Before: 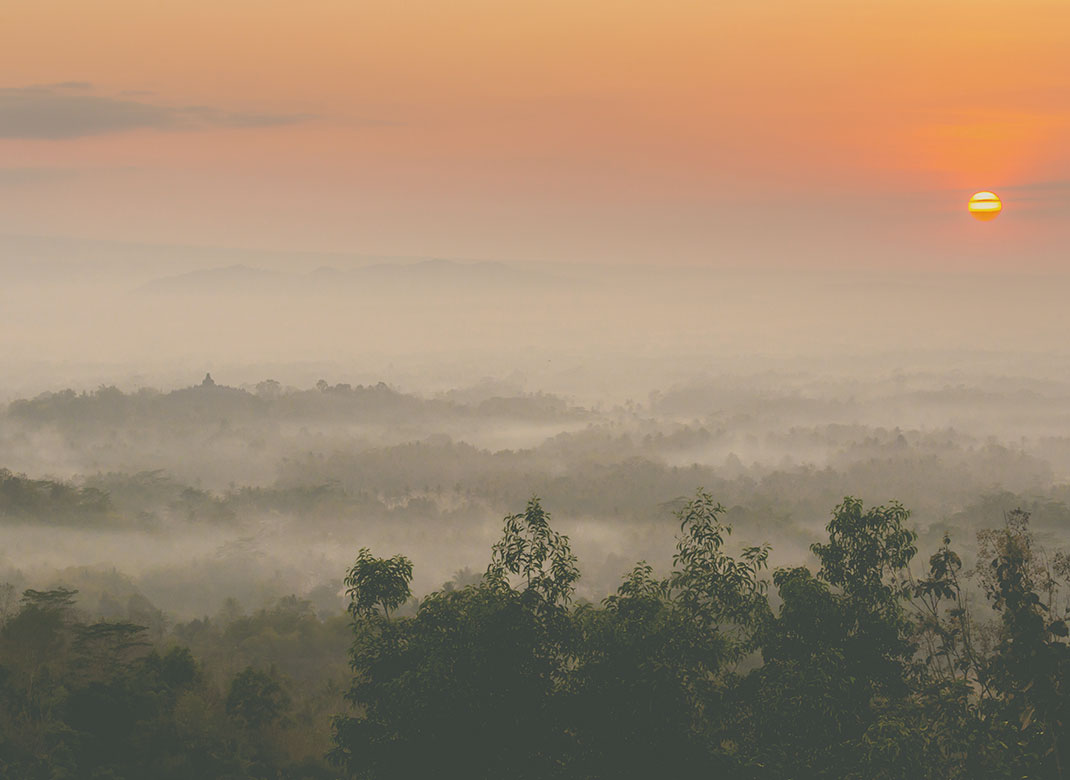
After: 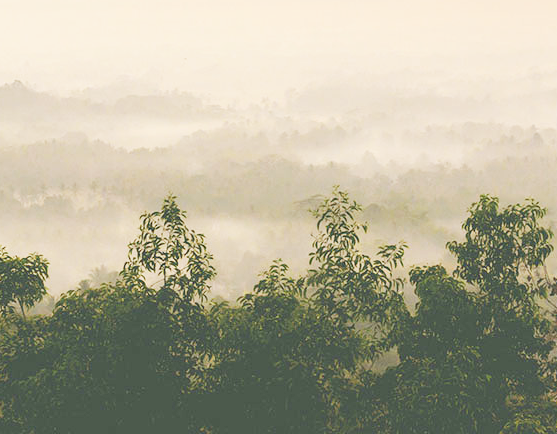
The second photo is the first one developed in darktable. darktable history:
base curve: curves: ch0 [(0, 0) (0.007, 0.004) (0.027, 0.03) (0.046, 0.07) (0.207, 0.54) (0.442, 0.872) (0.673, 0.972) (1, 1)], preserve colors none
crop: left 34.022%, top 38.809%, right 13.831%, bottom 5.446%
